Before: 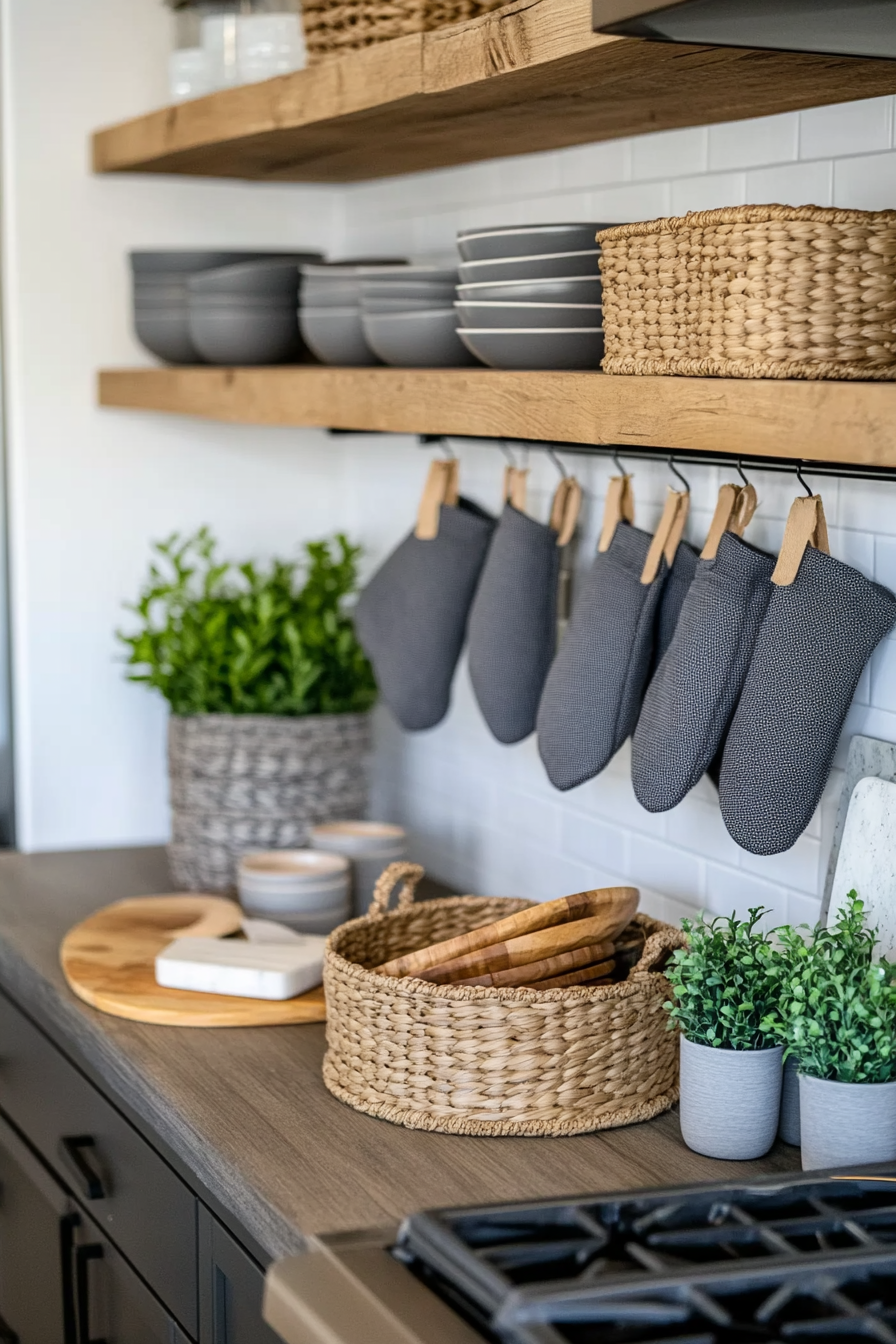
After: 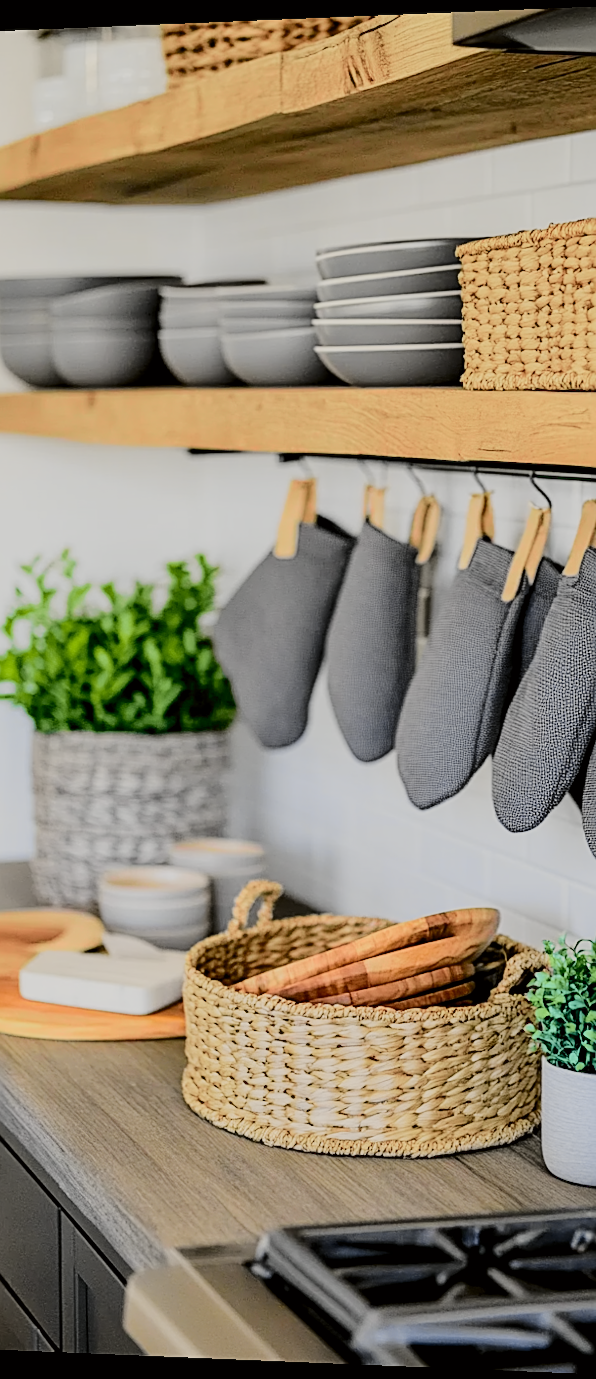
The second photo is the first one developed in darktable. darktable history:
crop and rotate: left 14.436%, right 18.898%
sharpen: amount 0.6
filmic rgb: black relative exposure -8.79 EV, white relative exposure 4.98 EV, threshold 3 EV, target black luminance 0%, hardness 3.77, latitude 66.33%, contrast 0.822, shadows ↔ highlights balance 20%, color science v5 (2021), contrast in shadows safe, contrast in highlights safe, enable highlight reconstruction true
tone curve: curves: ch0 [(0.014, 0) (0.13, 0.09) (0.227, 0.211) (0.33, 0.395) (0.494, 0.615) (0.662, 0.76) (0.795, 0.846) (1, 0.969)]; ch1 [(0, 0) (0.366, 0.367) (0.447, 0.416) (0.473, 0.484) (0.504, 0.502) (0.525, 0.518) (0.564, 0.601) (0.634, 0.66) (0.746, 0.804) (1, 1)]; ch2 [(0, 0) (0.333, 0.346) (0.375, 0.375) (0.424, 0.43) (0.476, 0.498) (0.496, 0.505) (0.517, 0.522) (0.548, 0.548) (0.579, 0.618) (0.651, 0.674) (0.688, 0.728) (1, 1)], color space Lab, independent channels, preserve colors none
rotate and perspective: lens shift (horizontal) -0.055, automatic cropping off
